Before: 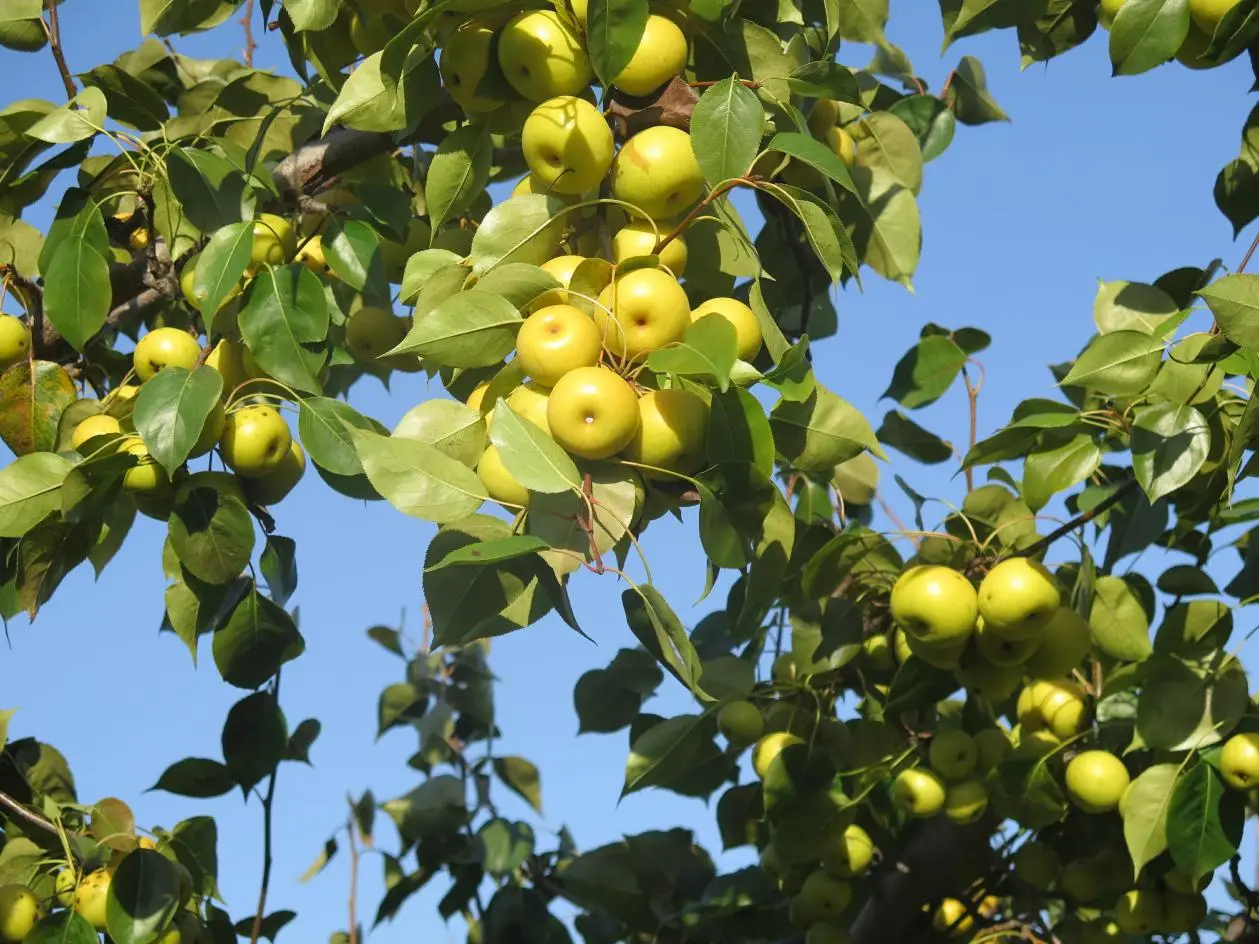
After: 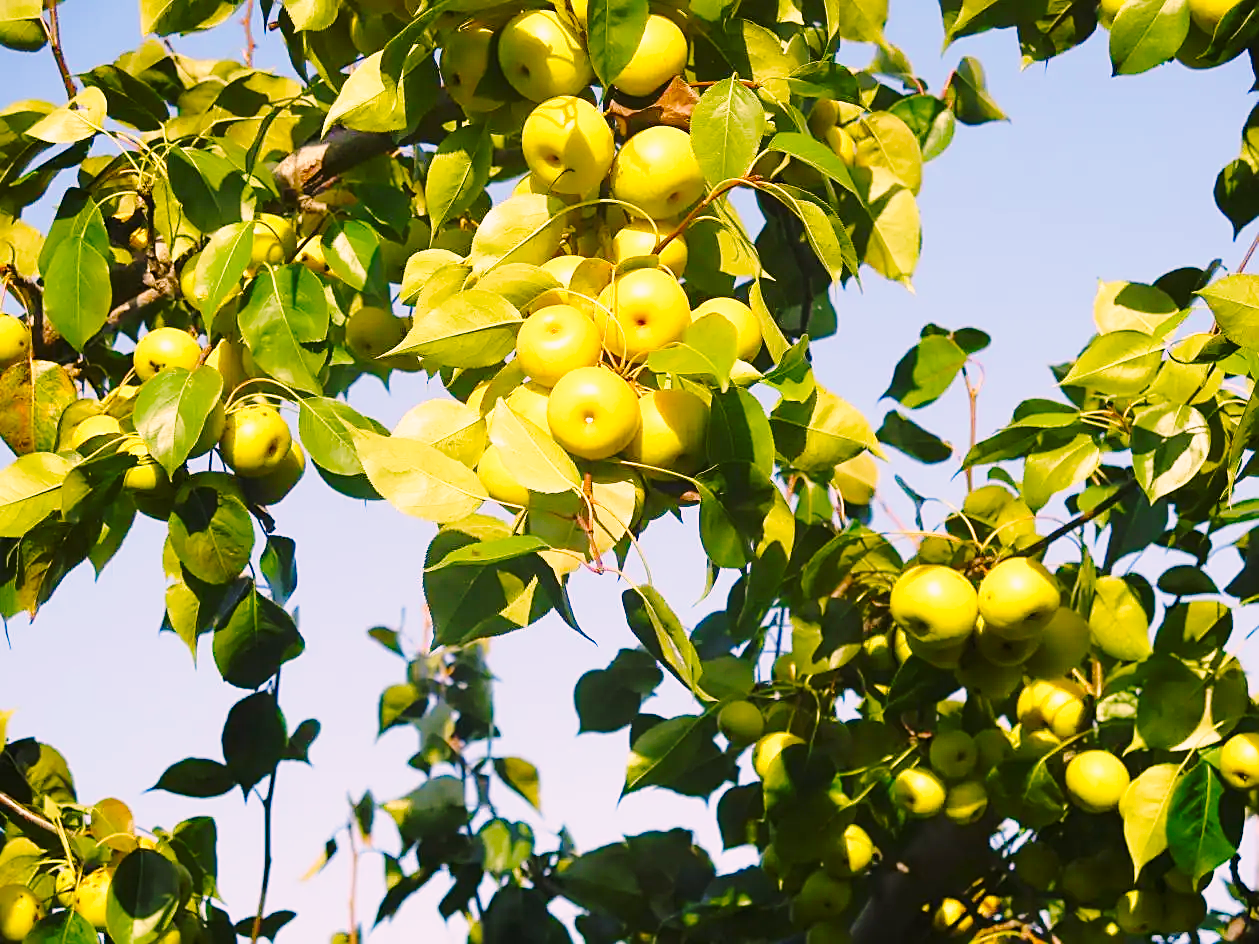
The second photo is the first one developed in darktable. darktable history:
sharpen: on, module defaults
color balance rgb: highlights gain › chroma 3.105%, highlights gain › hue 75.97°, linear chroma grading › global chroma 14.428%, perceptual saturation grading › global saturation 20%, perceptual saturation grading › highlights -25.628%, perceptual saturation grading › shadows 24.031%
color correction: highlights a* 12.75, highlights b* 5.54
base curve: curves: ch0 [(0, 0) (0.032, 0.037) (0.105, 0.228) (0.435, 0.76) (0.856, 0.983) (1, 1)], preserve colors none
